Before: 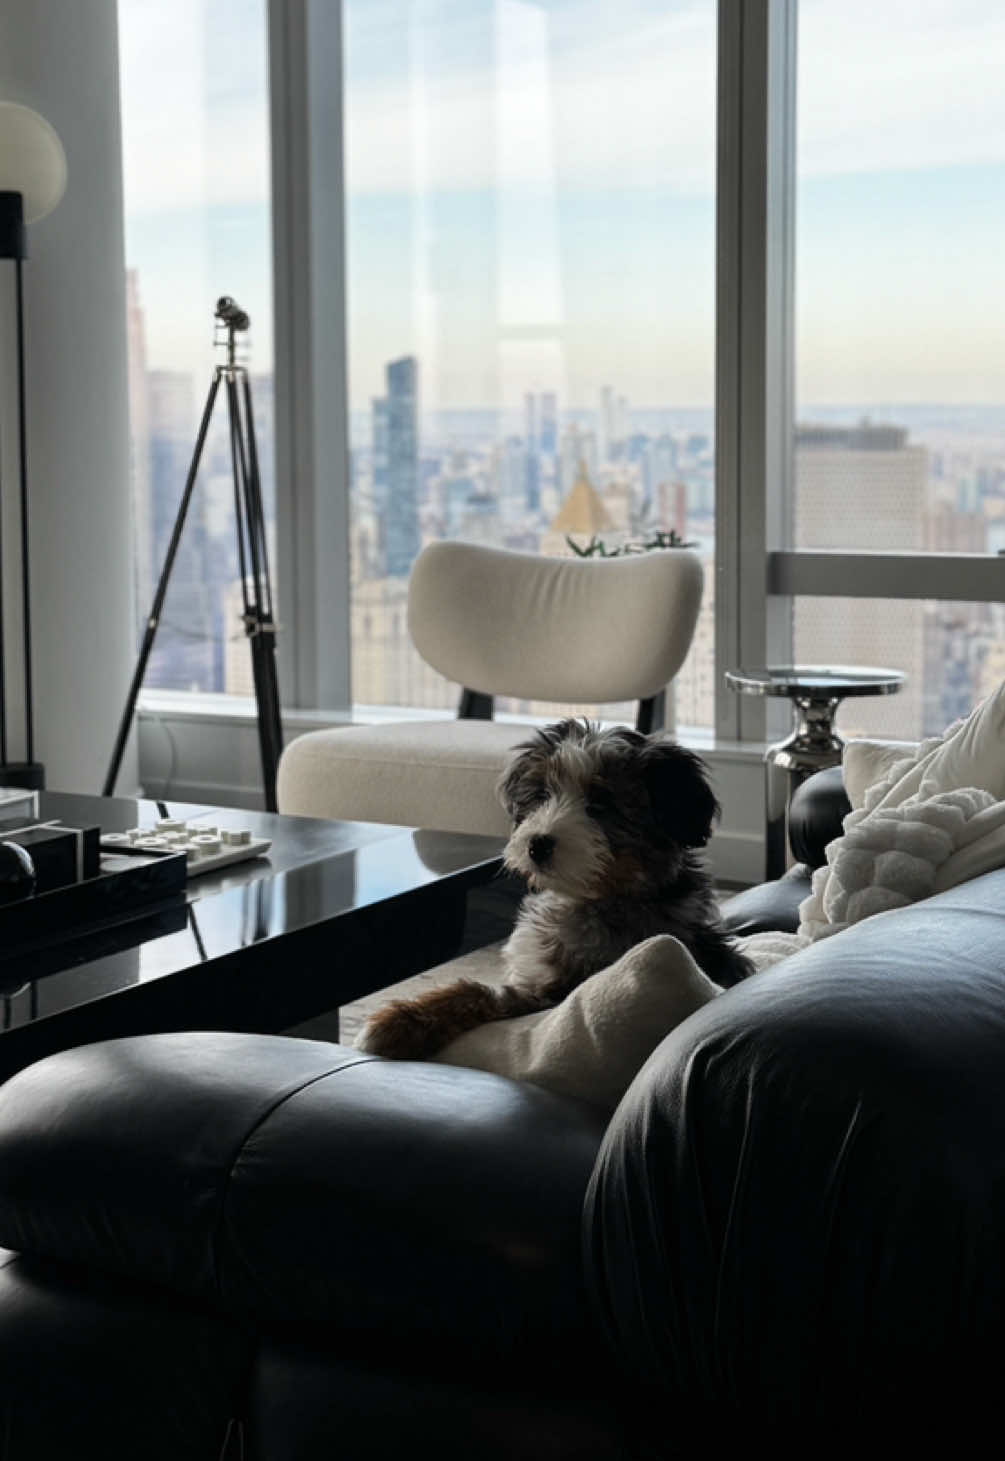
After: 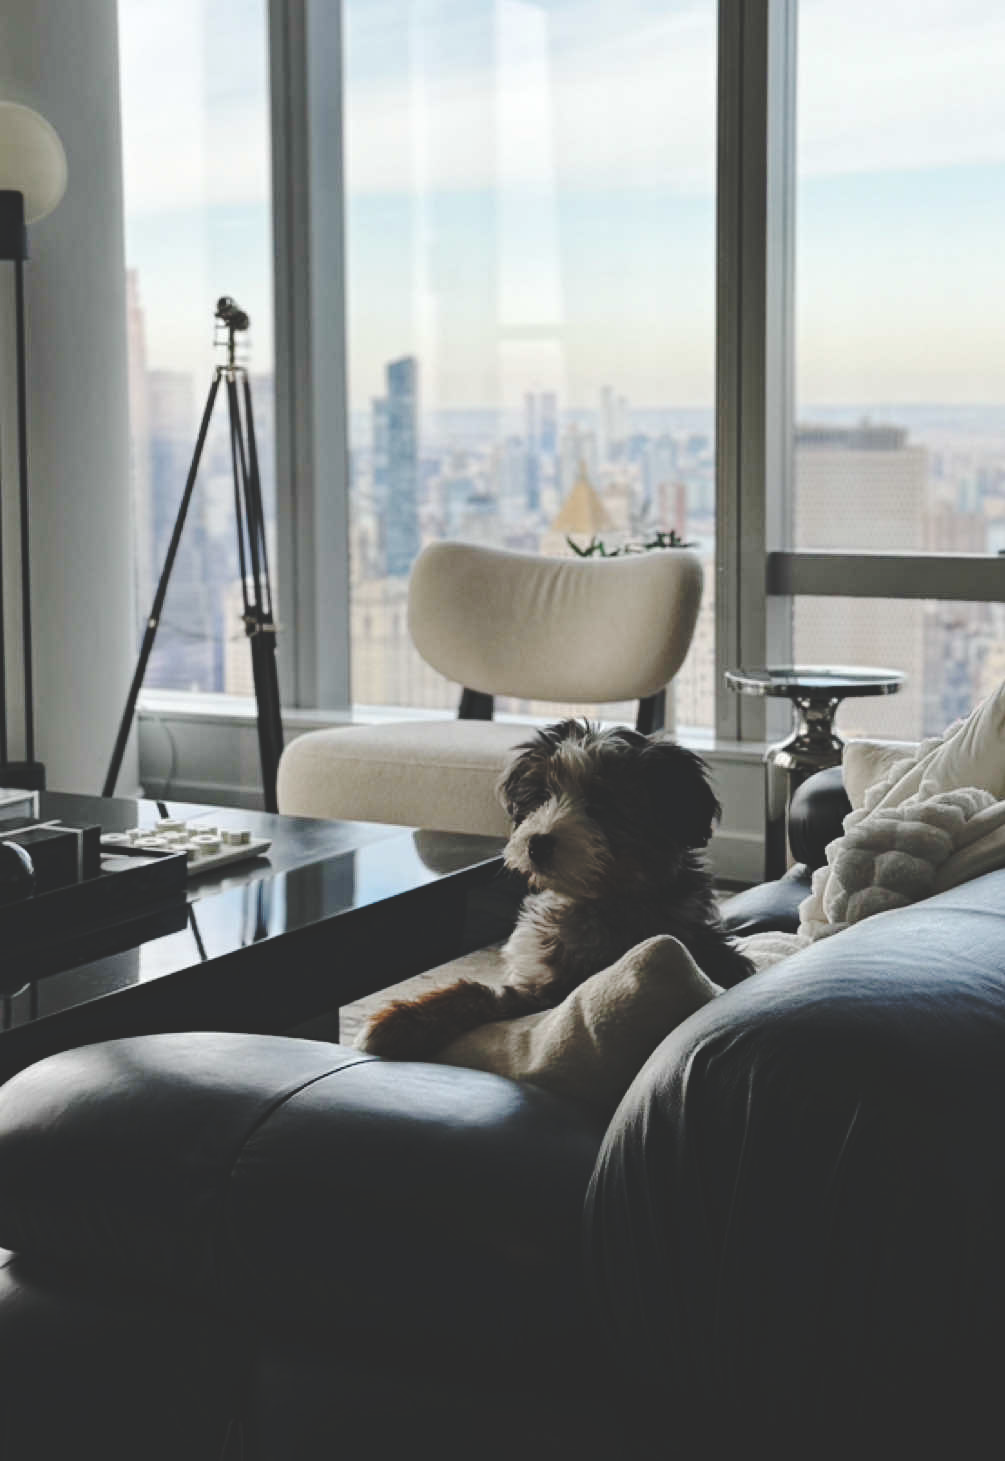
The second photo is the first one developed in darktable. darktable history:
haze removal: compatibility mode true, adaptive false
base curve: curves: ch0 [(0, 0.024) (0.055, 0.065) (0.121, 0.166) (0.236, 0.319) (0.693, 0.726) (1, 1)], preserve colors none
